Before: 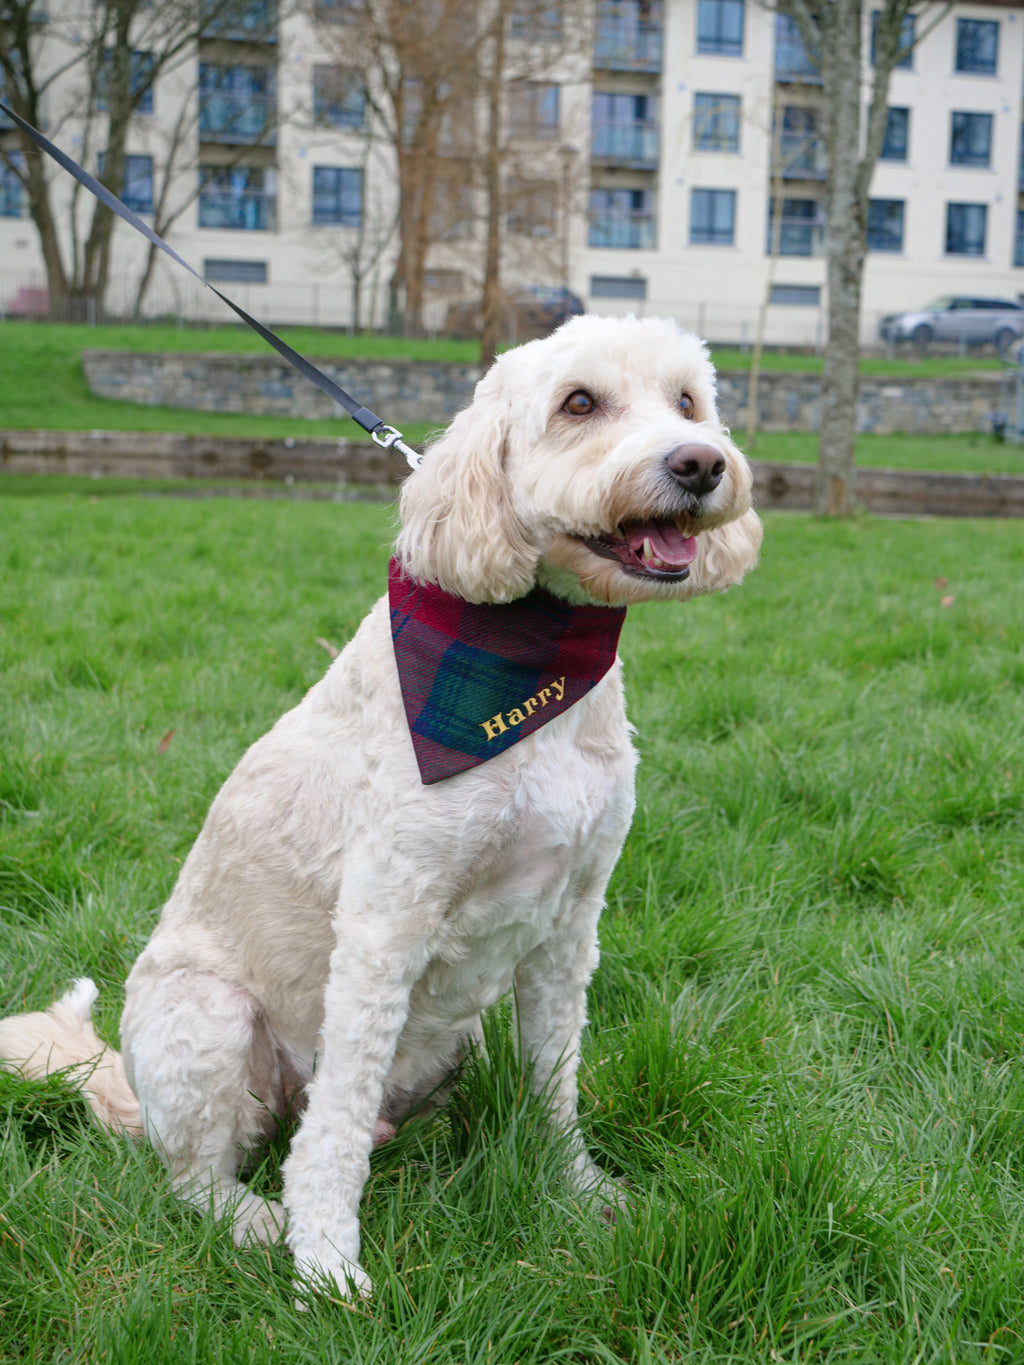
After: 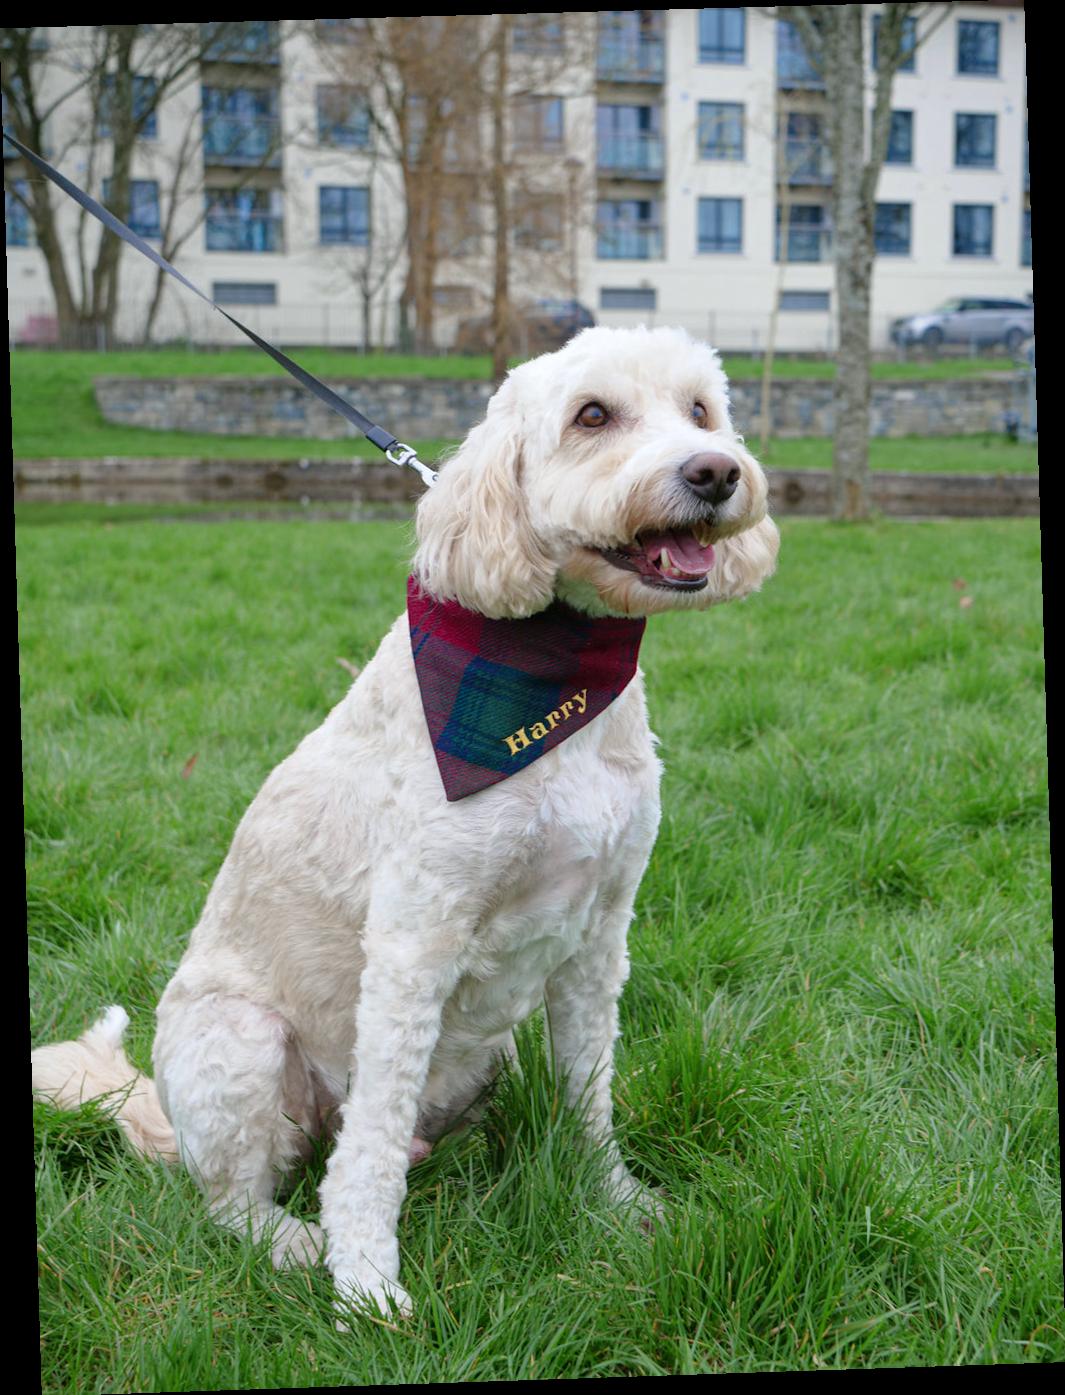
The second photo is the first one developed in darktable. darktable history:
rotate and perspective: rotation -1.77°, lens shift (horizontal) 0.004, automatic cropping off
white balance: red 0.986, blue 1.01
